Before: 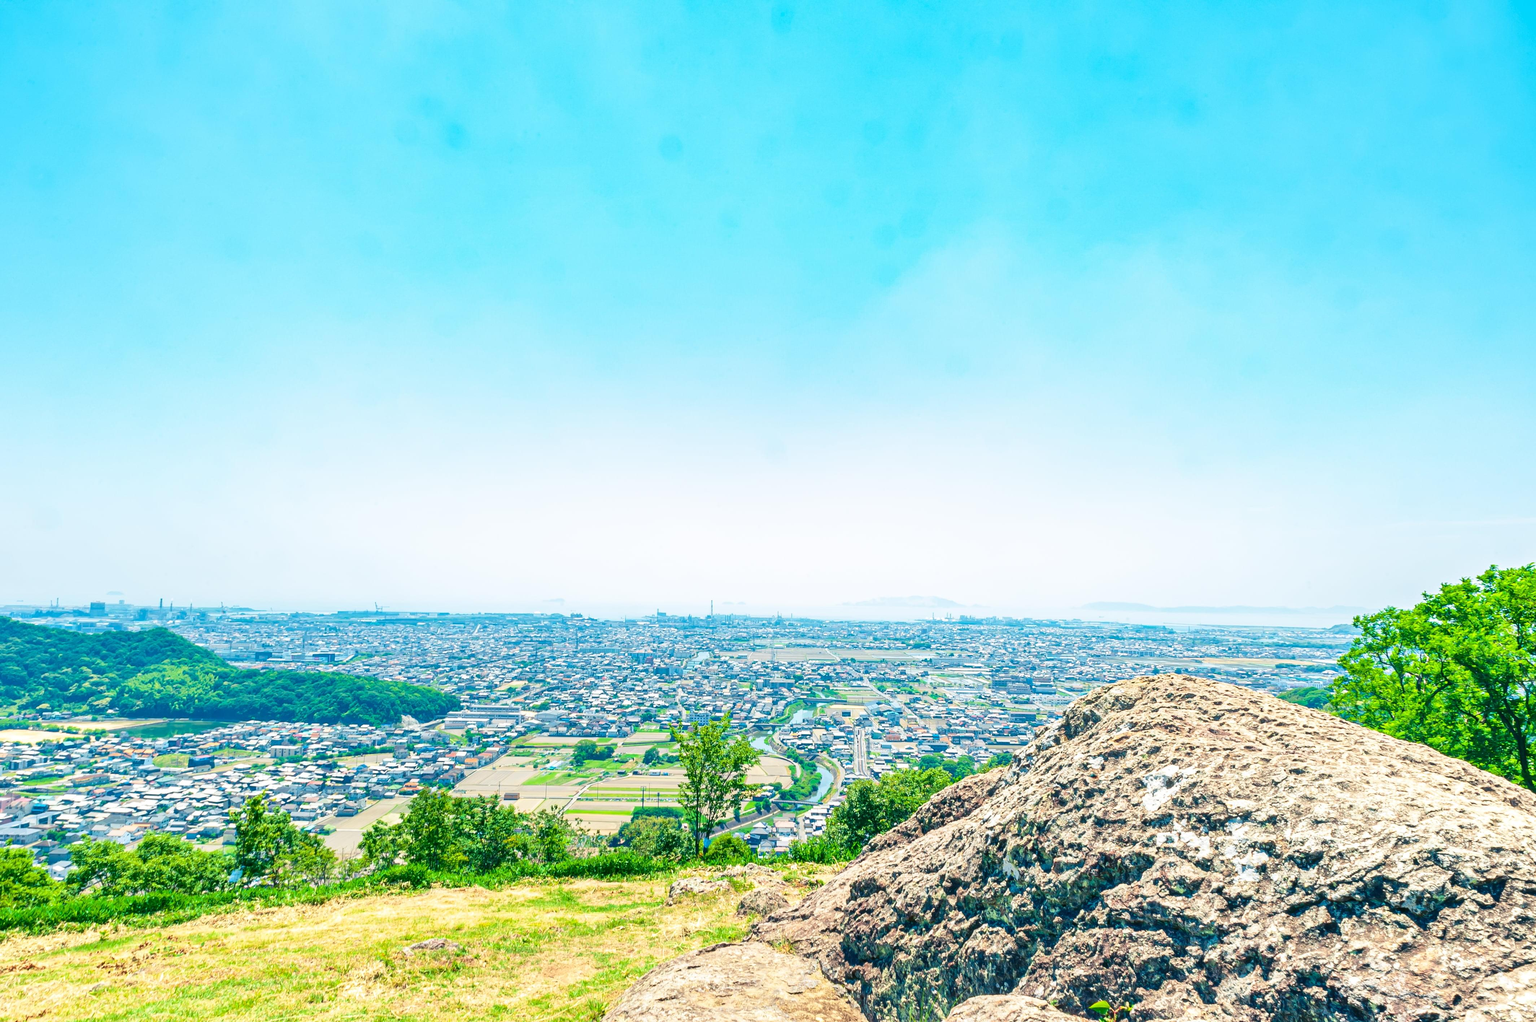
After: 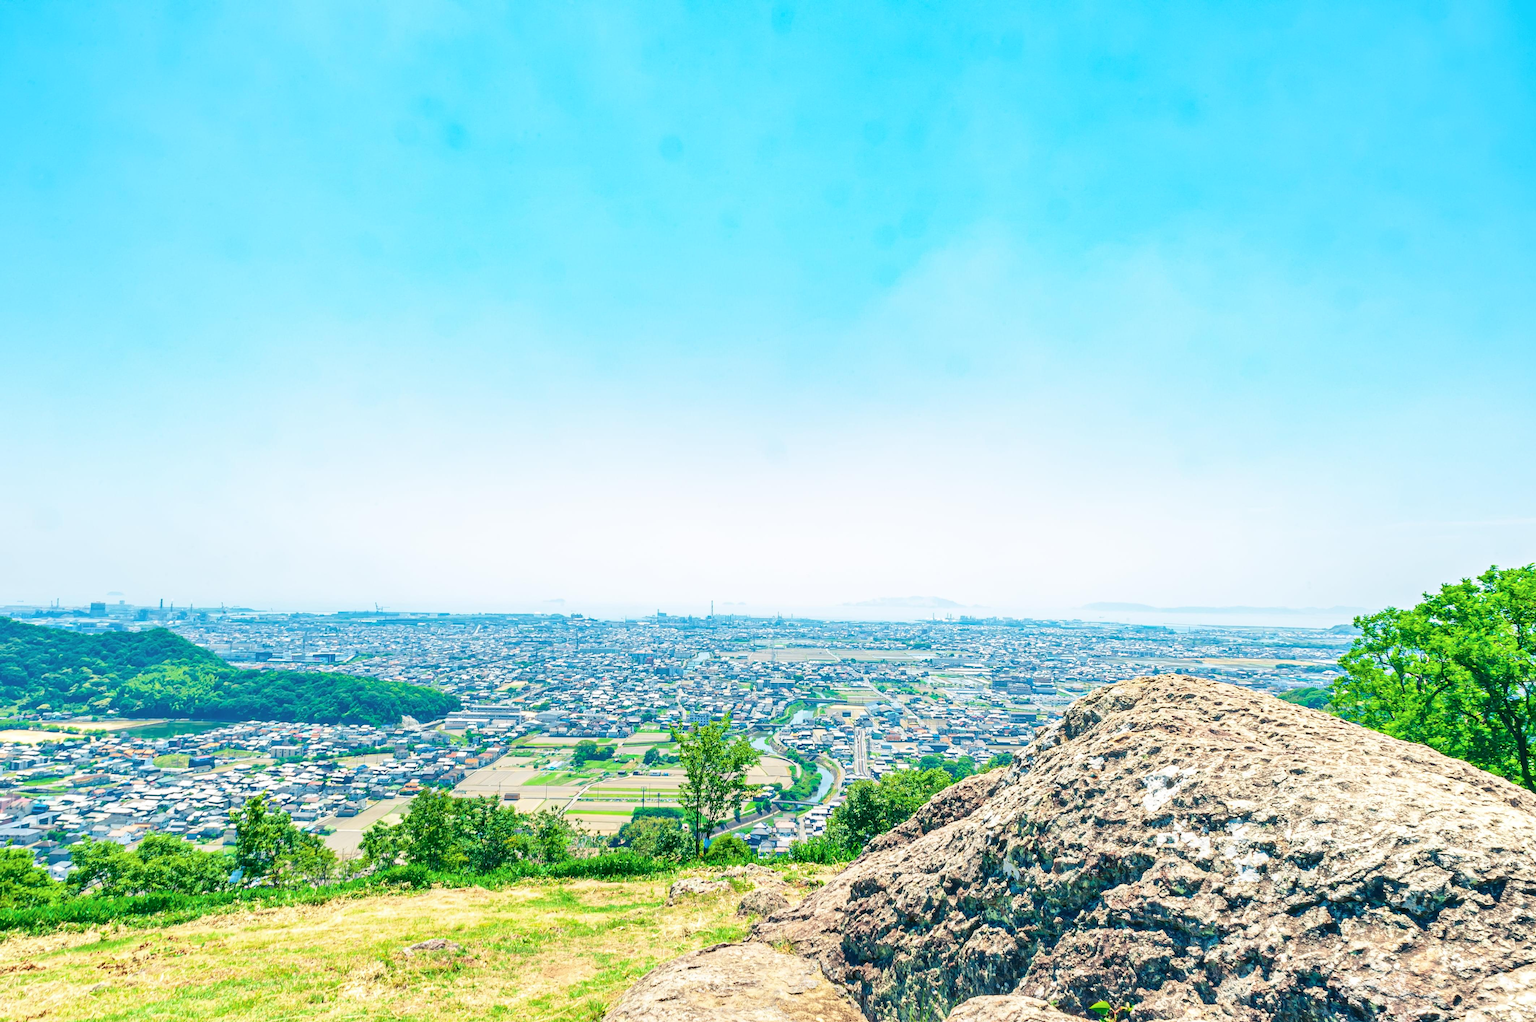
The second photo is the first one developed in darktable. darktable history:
color zones: curves: ch1 [(0.239, 0.552) (0.75, 0.5)]; ch2 [(0.25, 0.462) (0.749, 0.457)], mix -123.73%
